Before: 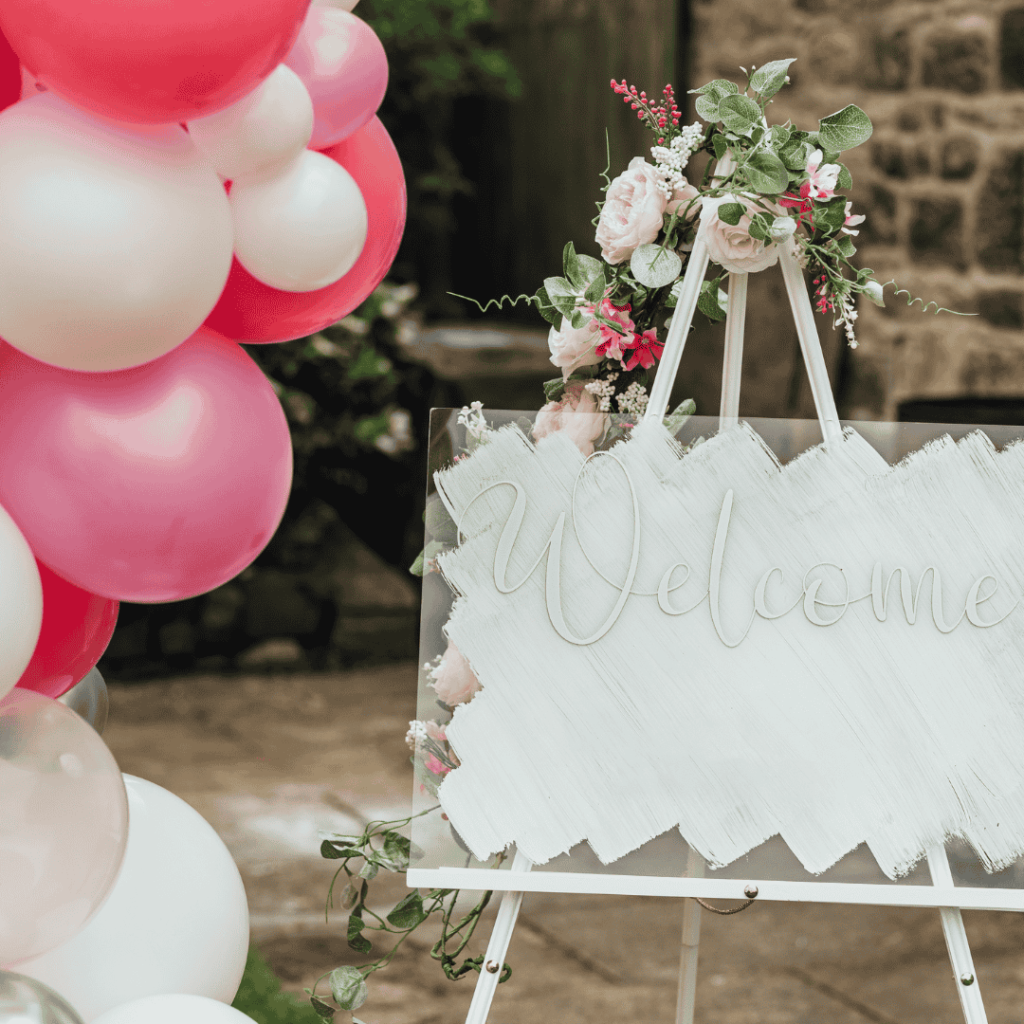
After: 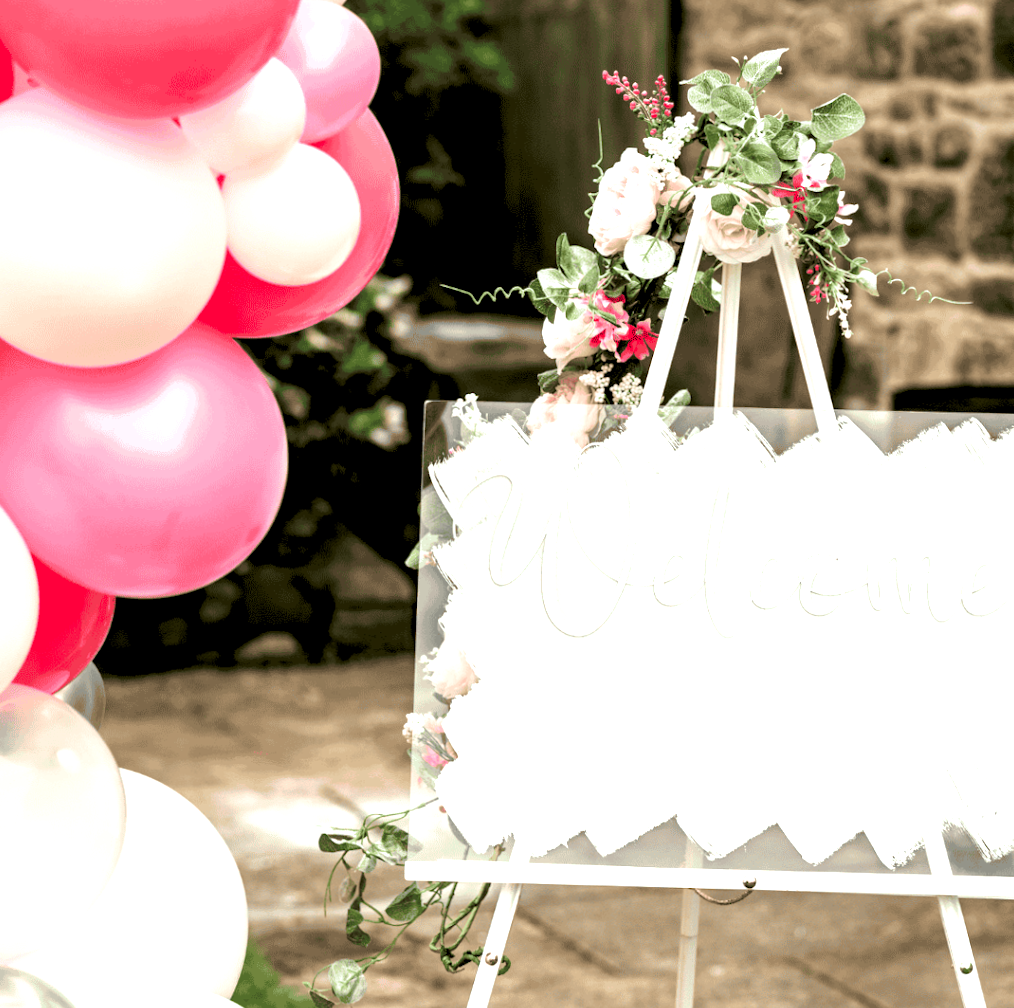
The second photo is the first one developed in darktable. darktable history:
exposure: black level correction 0.01, exposure 1 EV, compensate highlight preservation false
rotate and perspective: rotation -0.45°, automatic cropping original format, crop left 0.008, crop right 0.992, crop top 0.012, crop bottom 0.988
